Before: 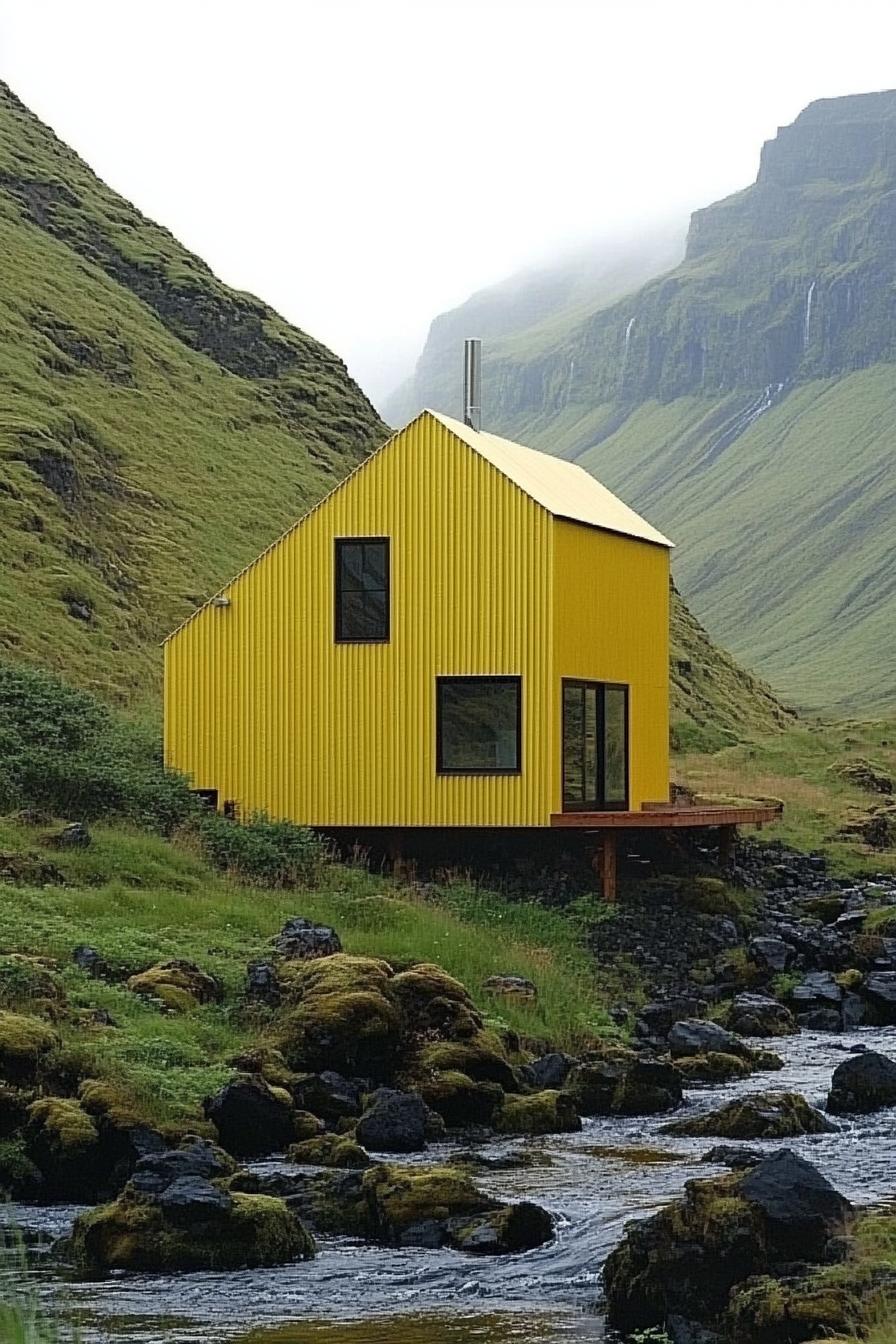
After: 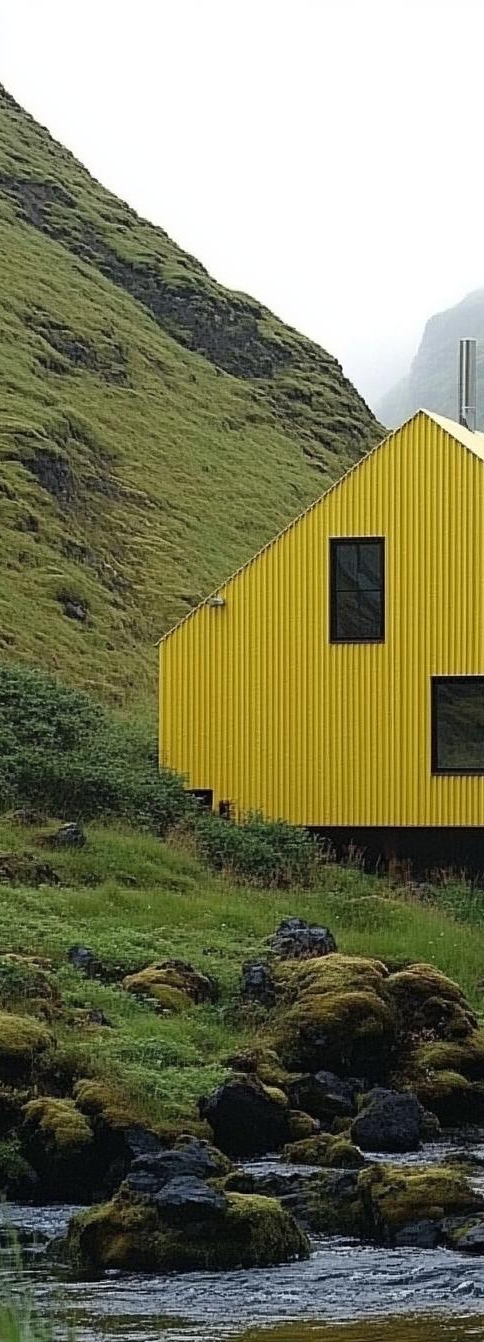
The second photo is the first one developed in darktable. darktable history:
exposure: compensate highlight preservation false
crop: left 0.603%, right 45.36%, bottom 0.083%
